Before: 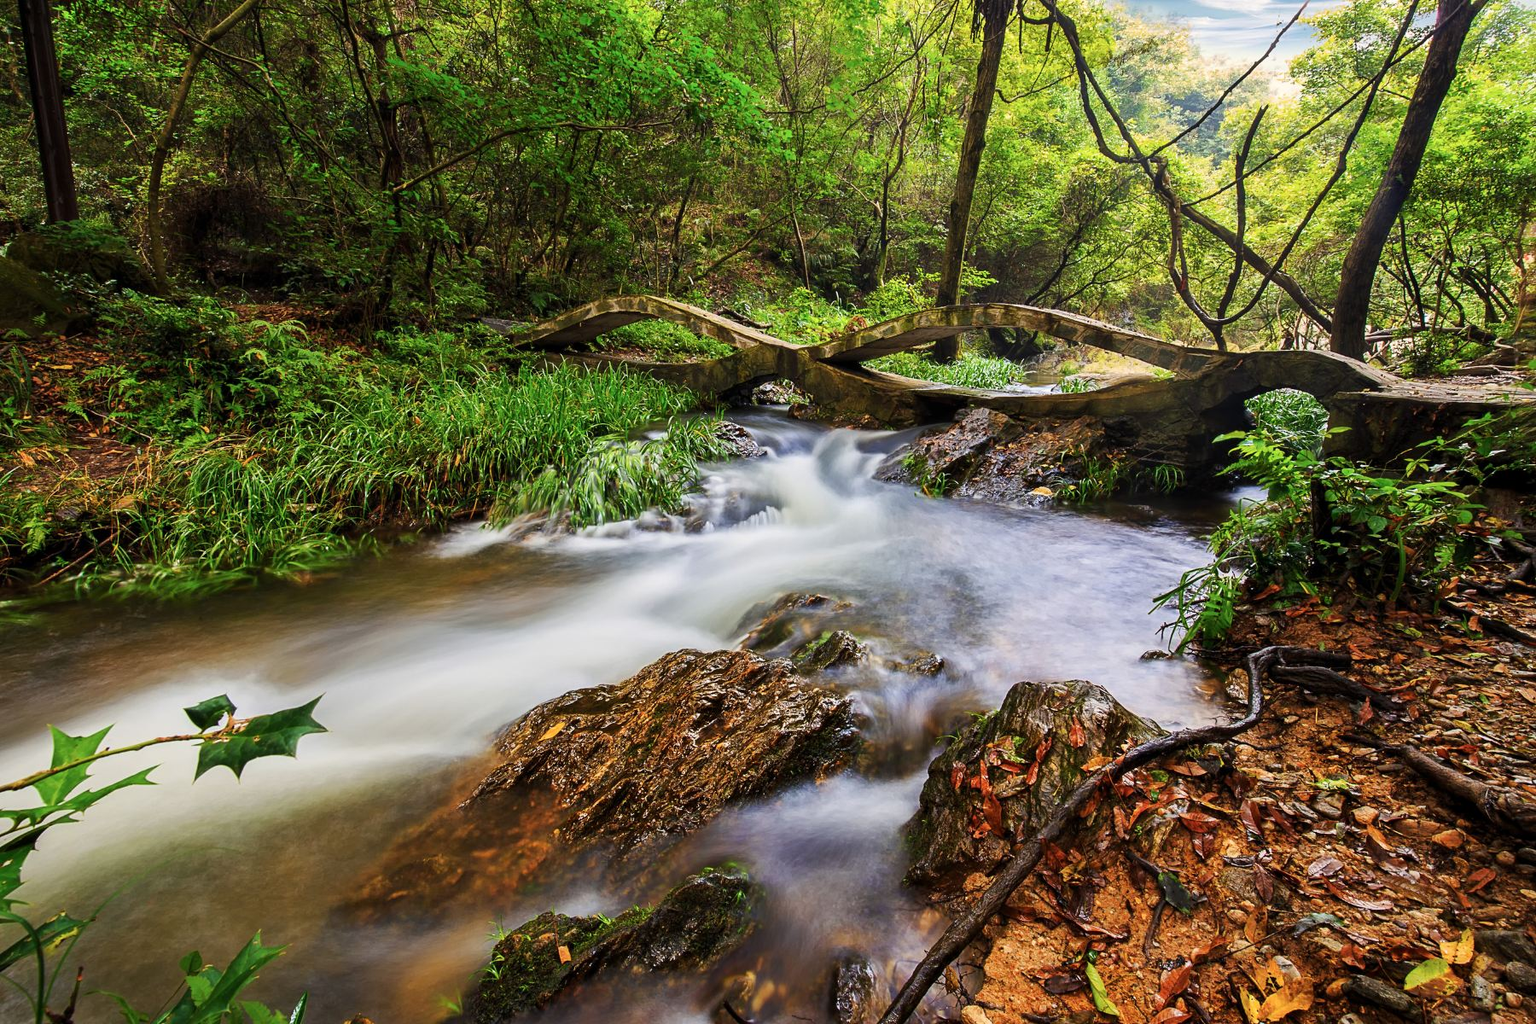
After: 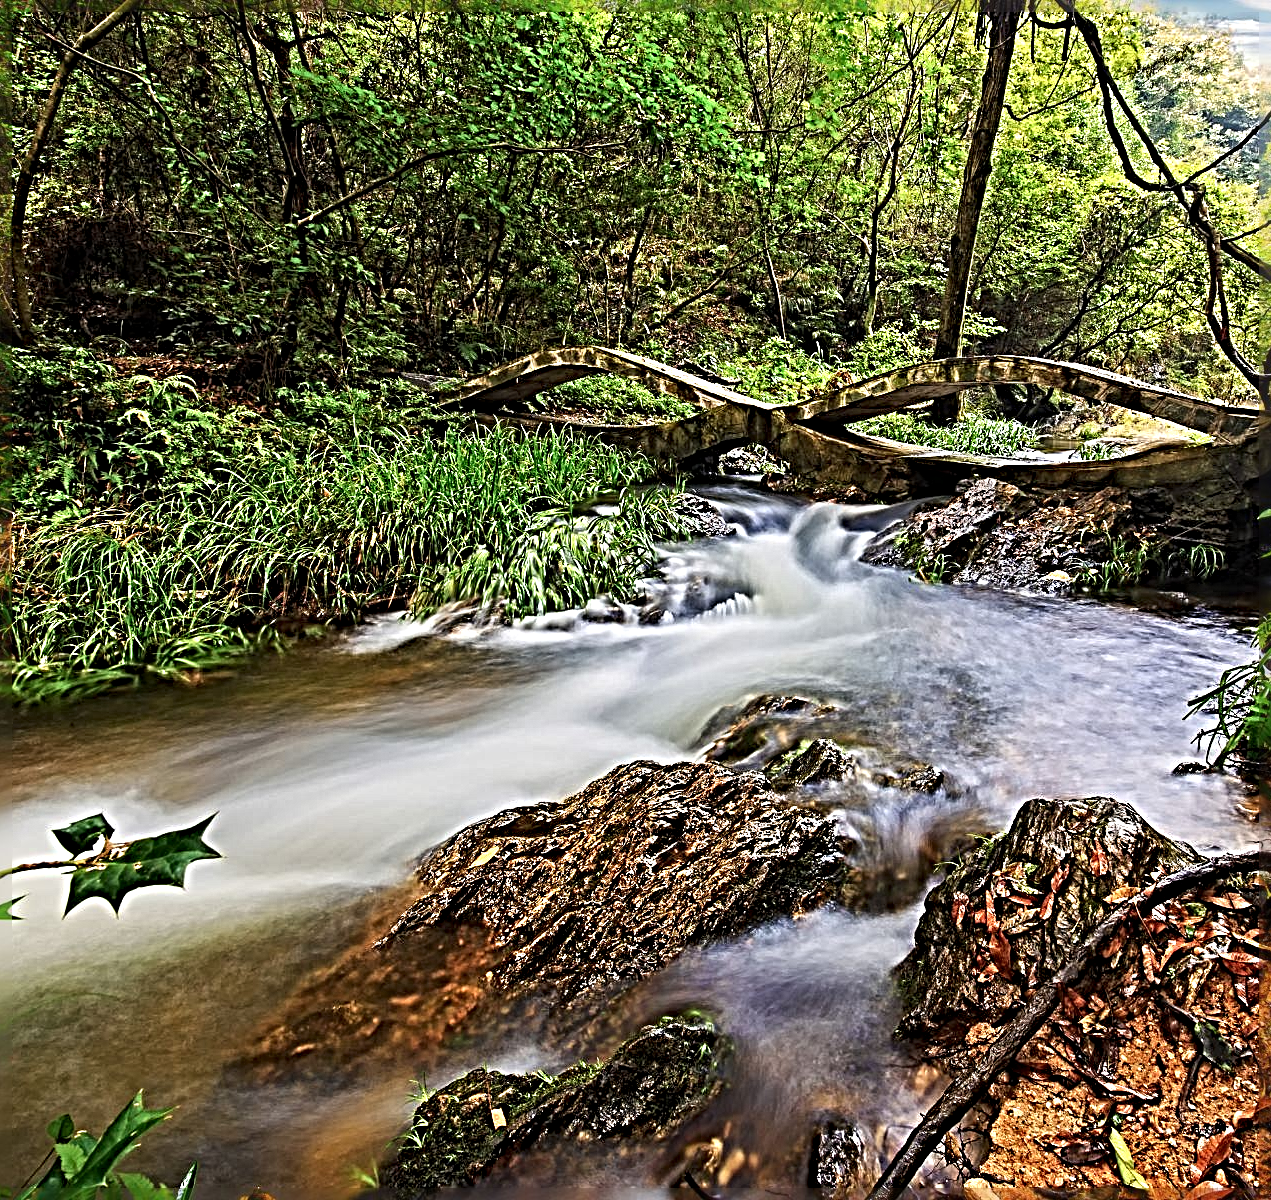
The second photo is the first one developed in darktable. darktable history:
crop and rotate: left 9.064%, right 20.275%
sharpen: radius 6.272, amount 1.81, threshold 0.031
